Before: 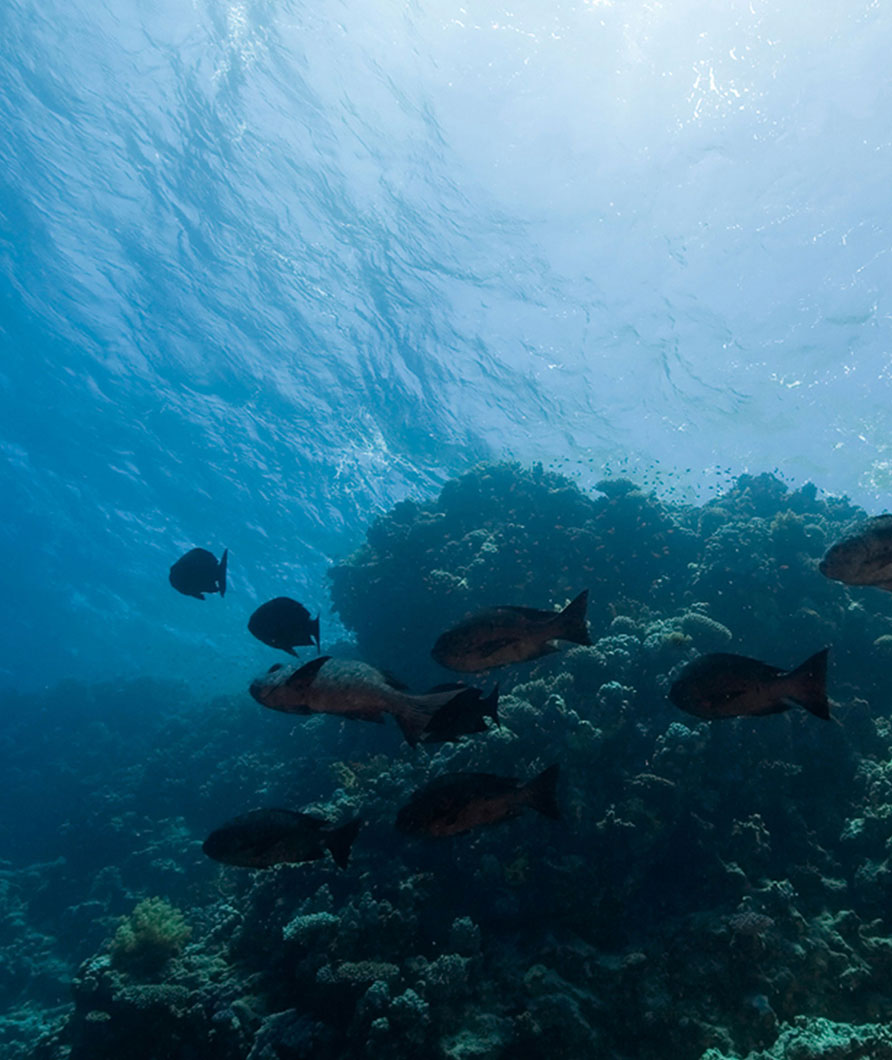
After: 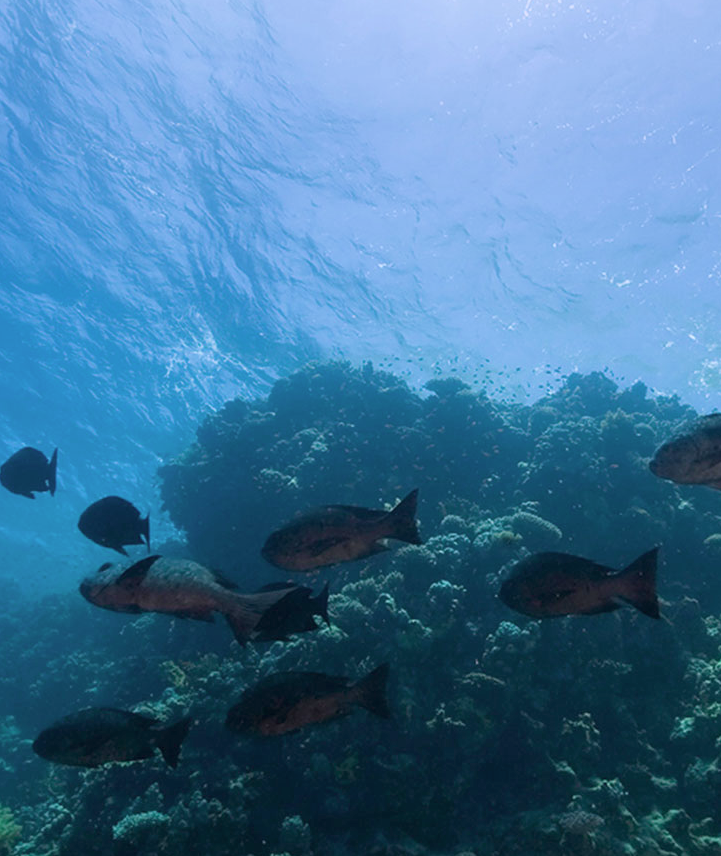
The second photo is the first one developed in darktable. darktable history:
velvia: strength 15%
graduated density: hue 238.83°, saturation 50%
color balance: contrast -15%
crop: left 19.159%, top 9.58%, bottom 9.58%
exposure: exposure 0.74 EV, compensate highlight preservation false
